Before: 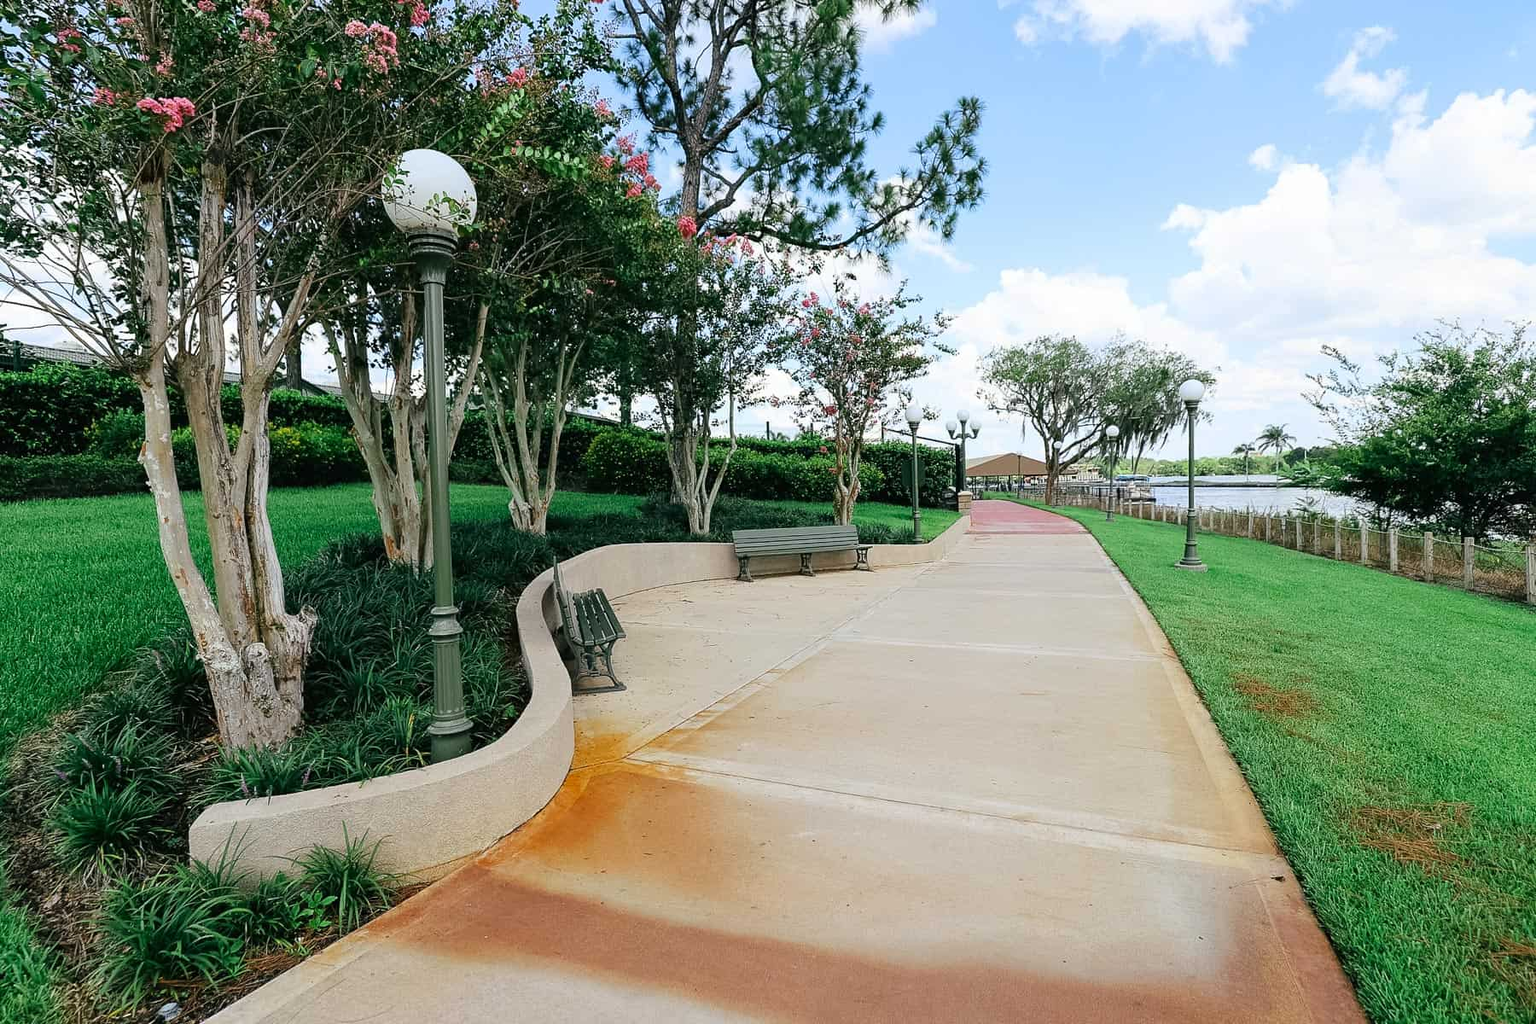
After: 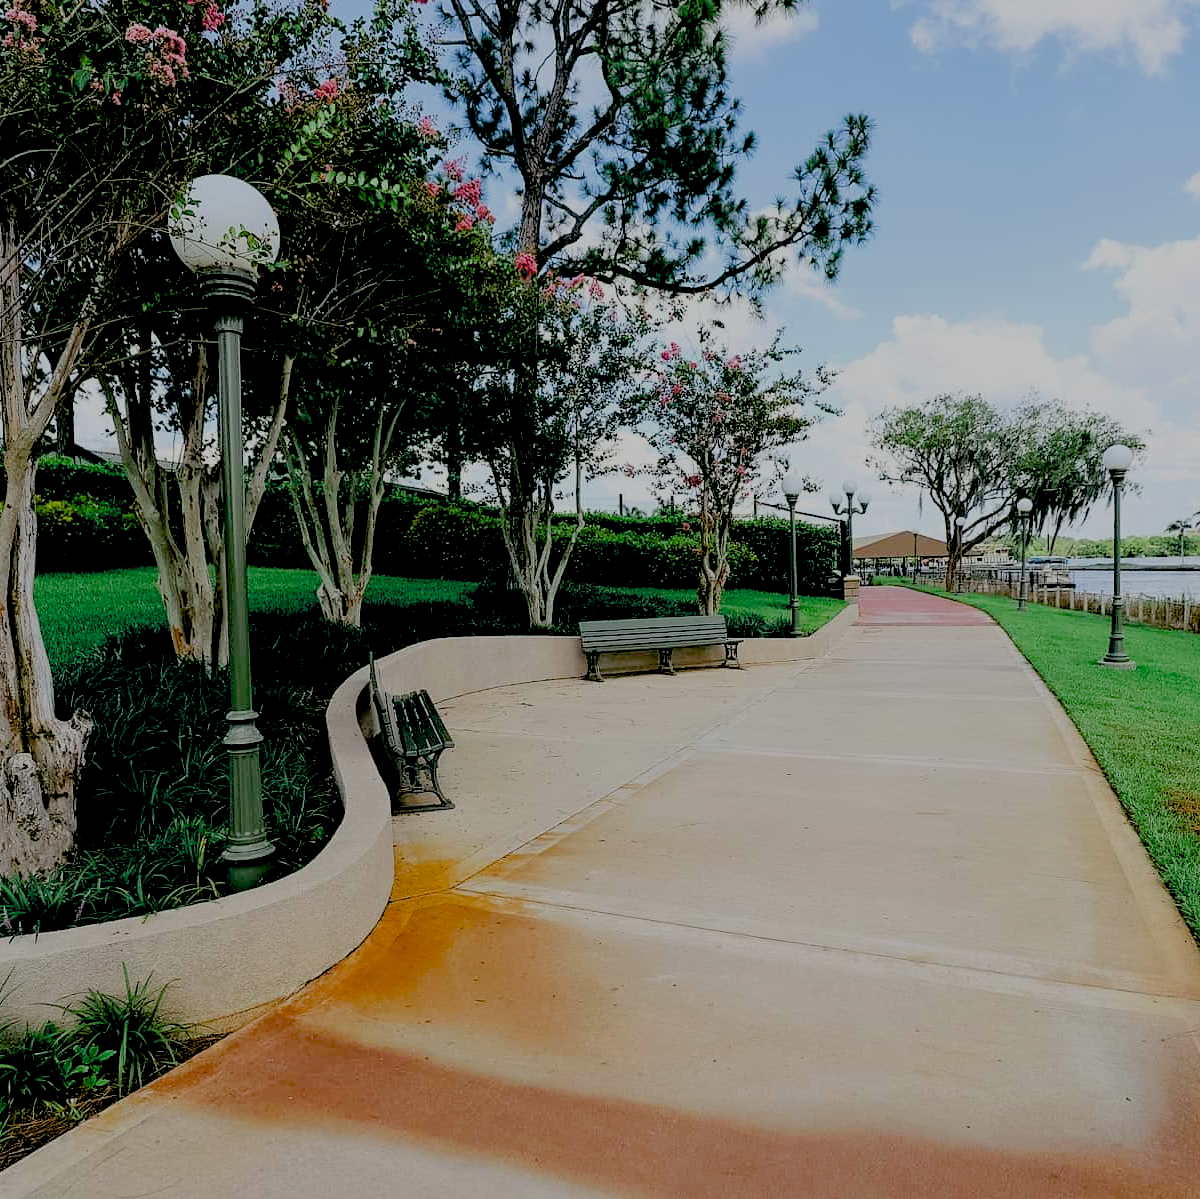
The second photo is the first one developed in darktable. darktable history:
exposure: black level correction 0.045, exposure -0.229 EV, compensate highlight preservation false
filmic rgb: black relative exposure -8.84 EV, white relative exposure 4.98 EV, target black luminance 0%, hardness 3.78, latitude 66.36%, contrast 0.816, highlights saturation mix 10.37%, shadows ↔ highlights balance 20.38%
crop and rotate: left 15.529%, right 17.763%
